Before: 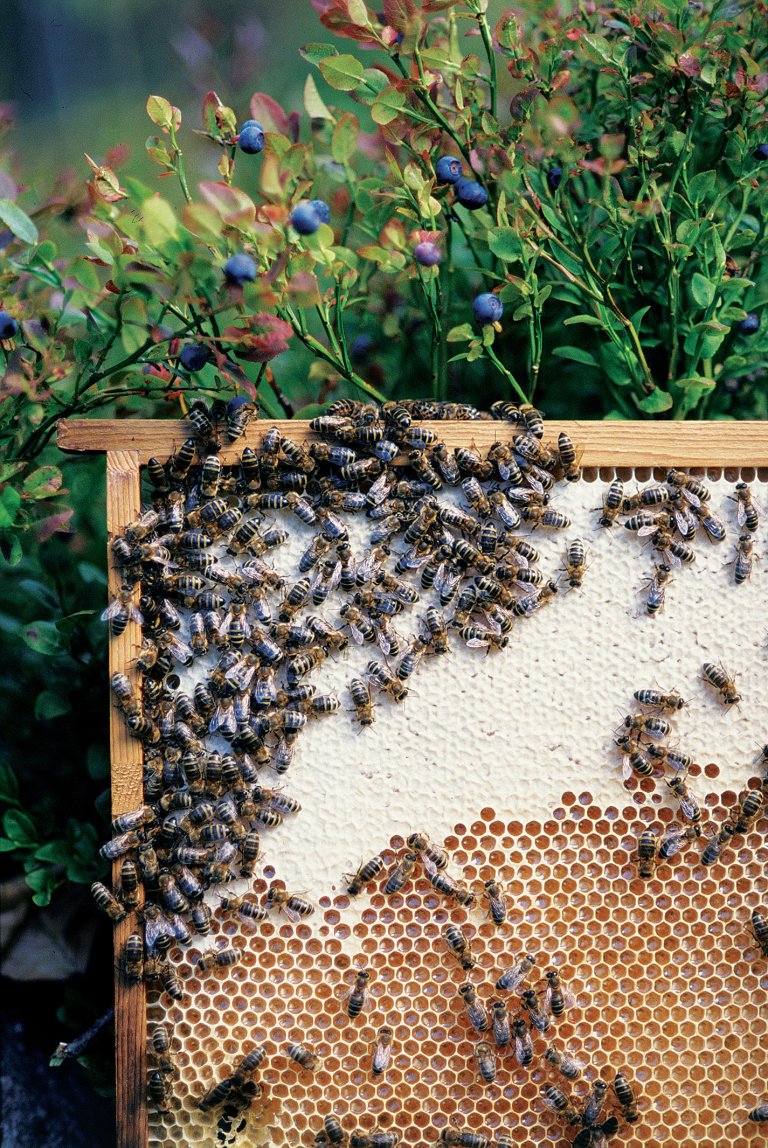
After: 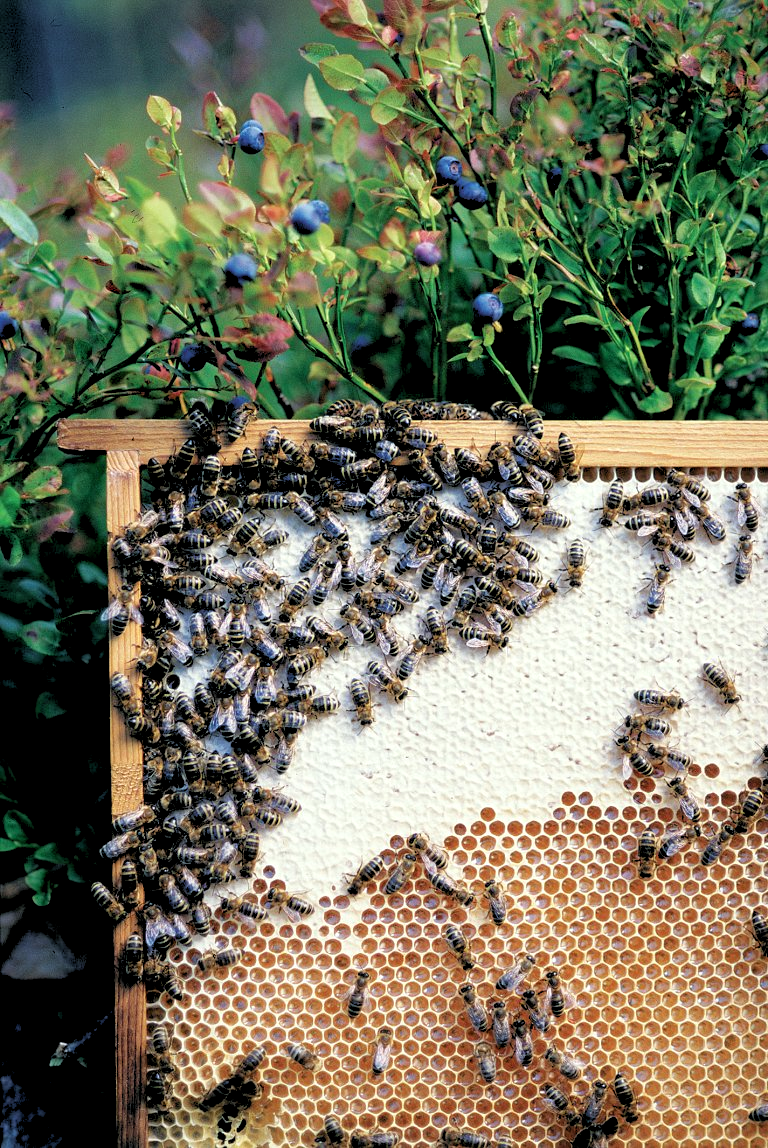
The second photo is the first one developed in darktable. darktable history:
white balance: red 0.978, blue 0.999
rgb levels: levels [[0.013, 0.434, 0.89], [0, 0.5, 1], [0, 0.5, 1]]
